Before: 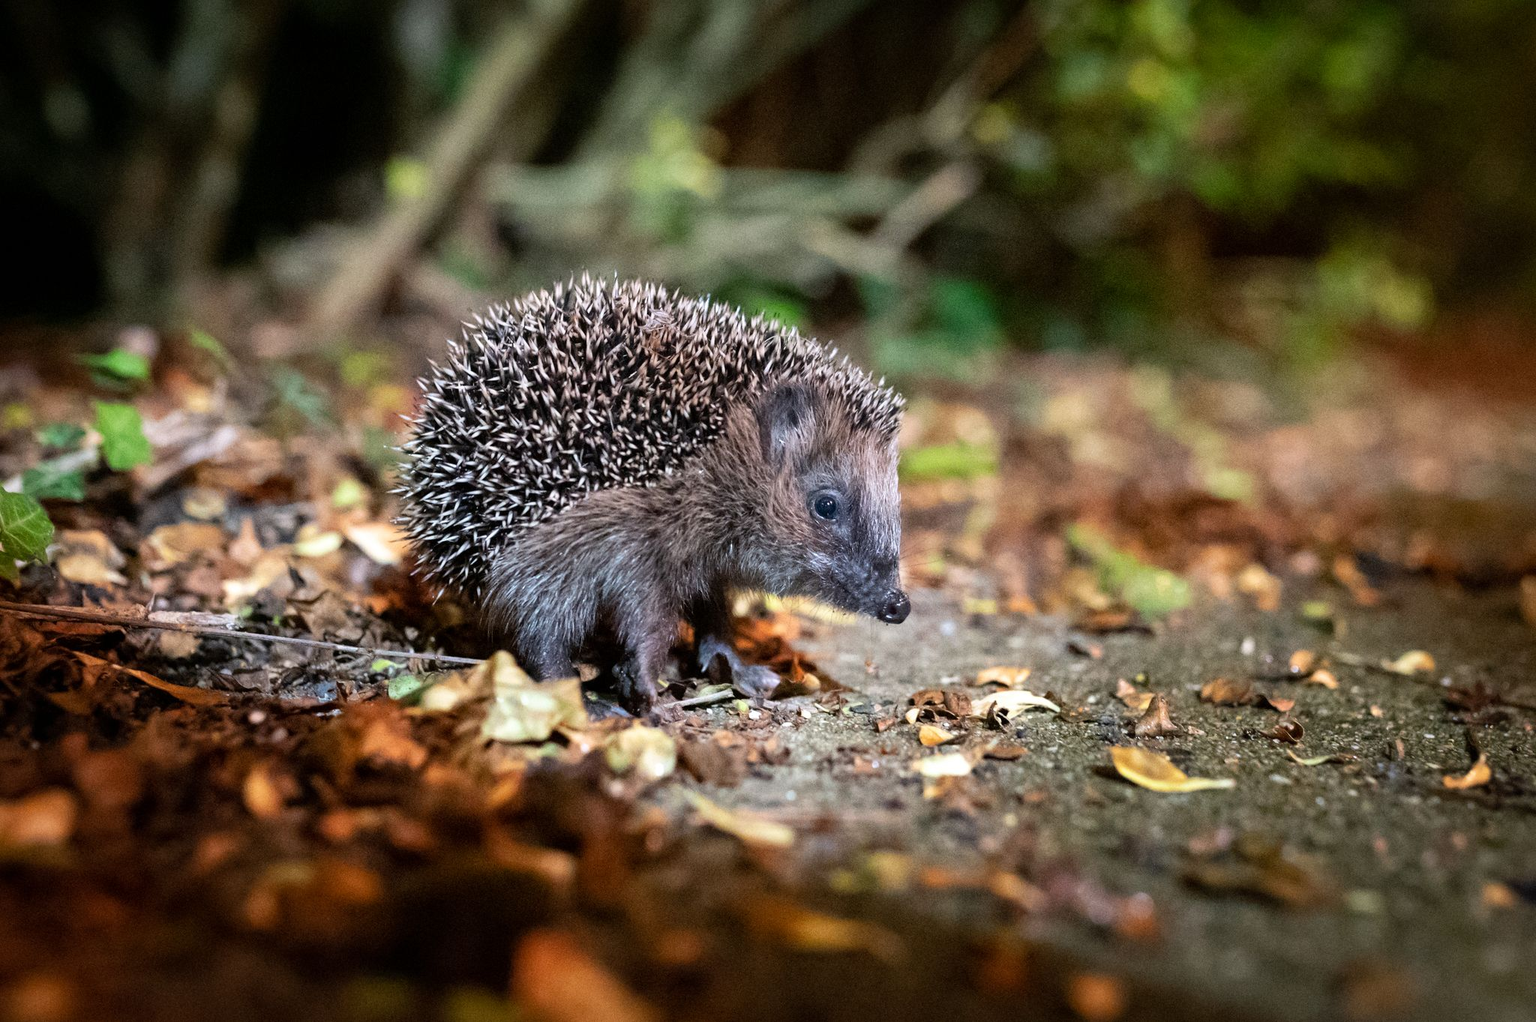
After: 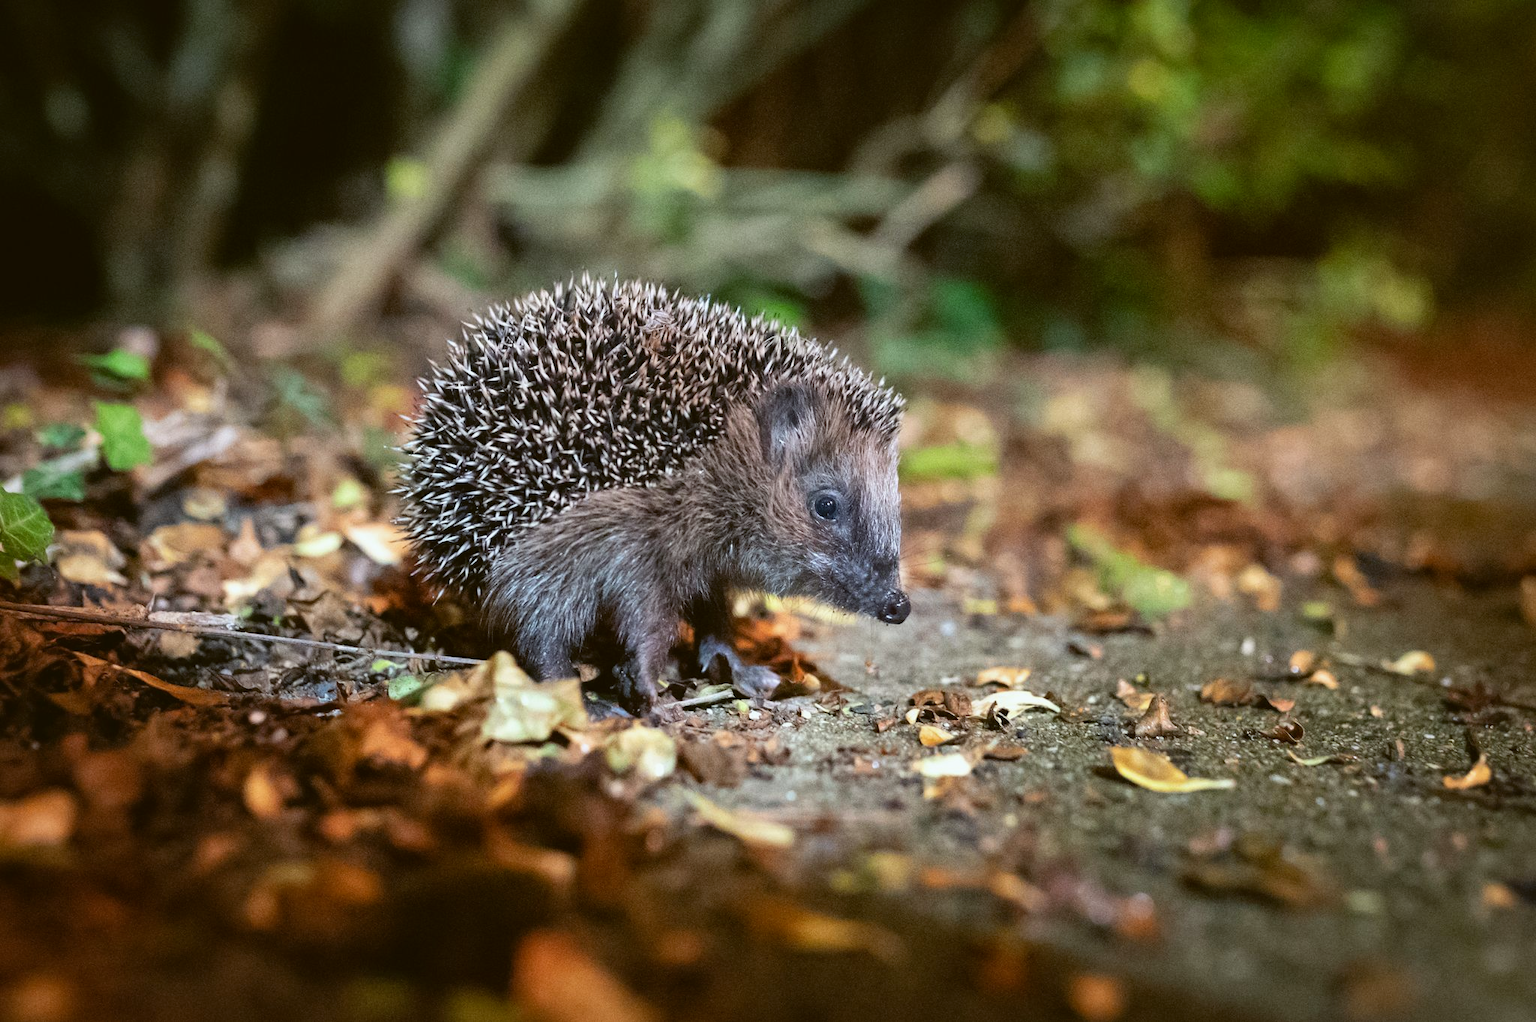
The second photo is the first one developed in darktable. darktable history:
shadows and highlights: shadows 19.13, highlights -83.41, soften with gaussian
color balance: lift [1.004, 1.002, 1.002, 0.998], gamma [1, 1.007, 1.002, 0.993], gain [1, 0.977, 1.013, 1.023], contrast -3.64%
